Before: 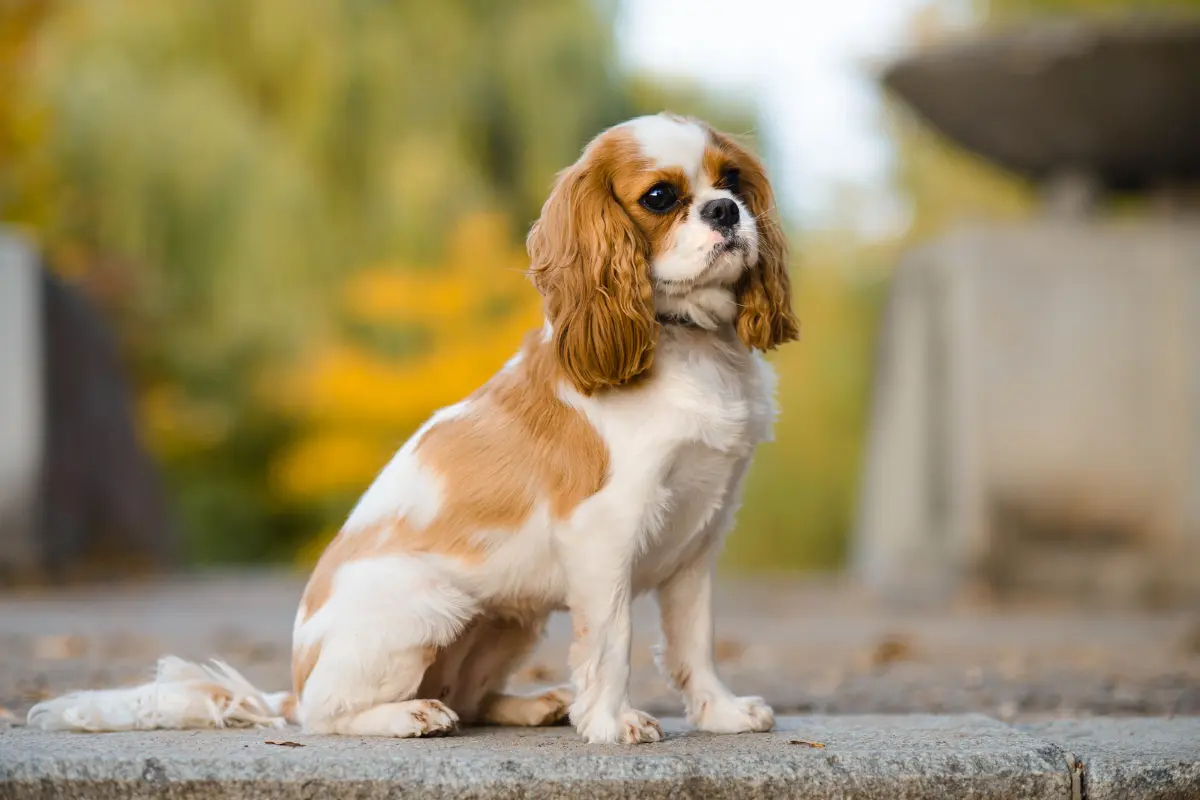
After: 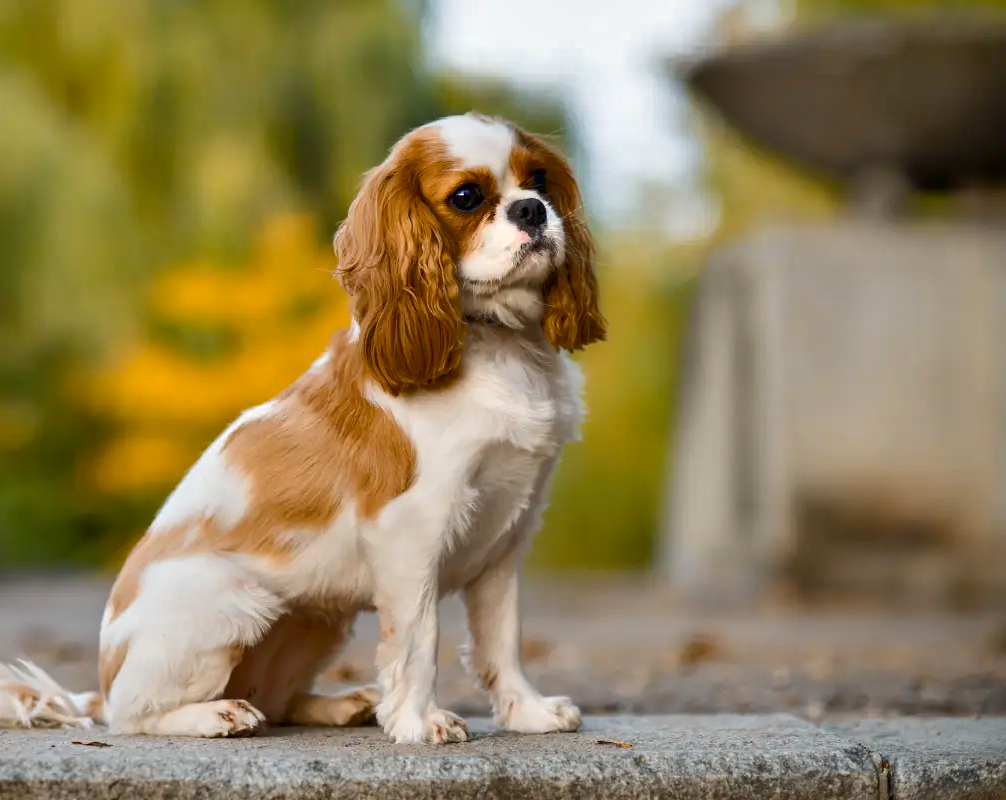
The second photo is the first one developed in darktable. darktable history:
crop: left 16.145%
tone equalizer: -8 EV -0.528 EV, -7 EV -0.319 EV, -6 EV -0.083 EV, -5 EV 0.413 EV, -4 EV 0.985 EV, -3 EV 0.791 EV, -2 EV -0.01 EV, -1 EV 0.14 EV, +0 EV -0.012 EV, smoothing 1
contrast brightness saturation: contrast 0.07, brightness -0.14, saturation 0.11
shadows and highlights: shadows 20.91, highlights -82.73, soften with gaussian
